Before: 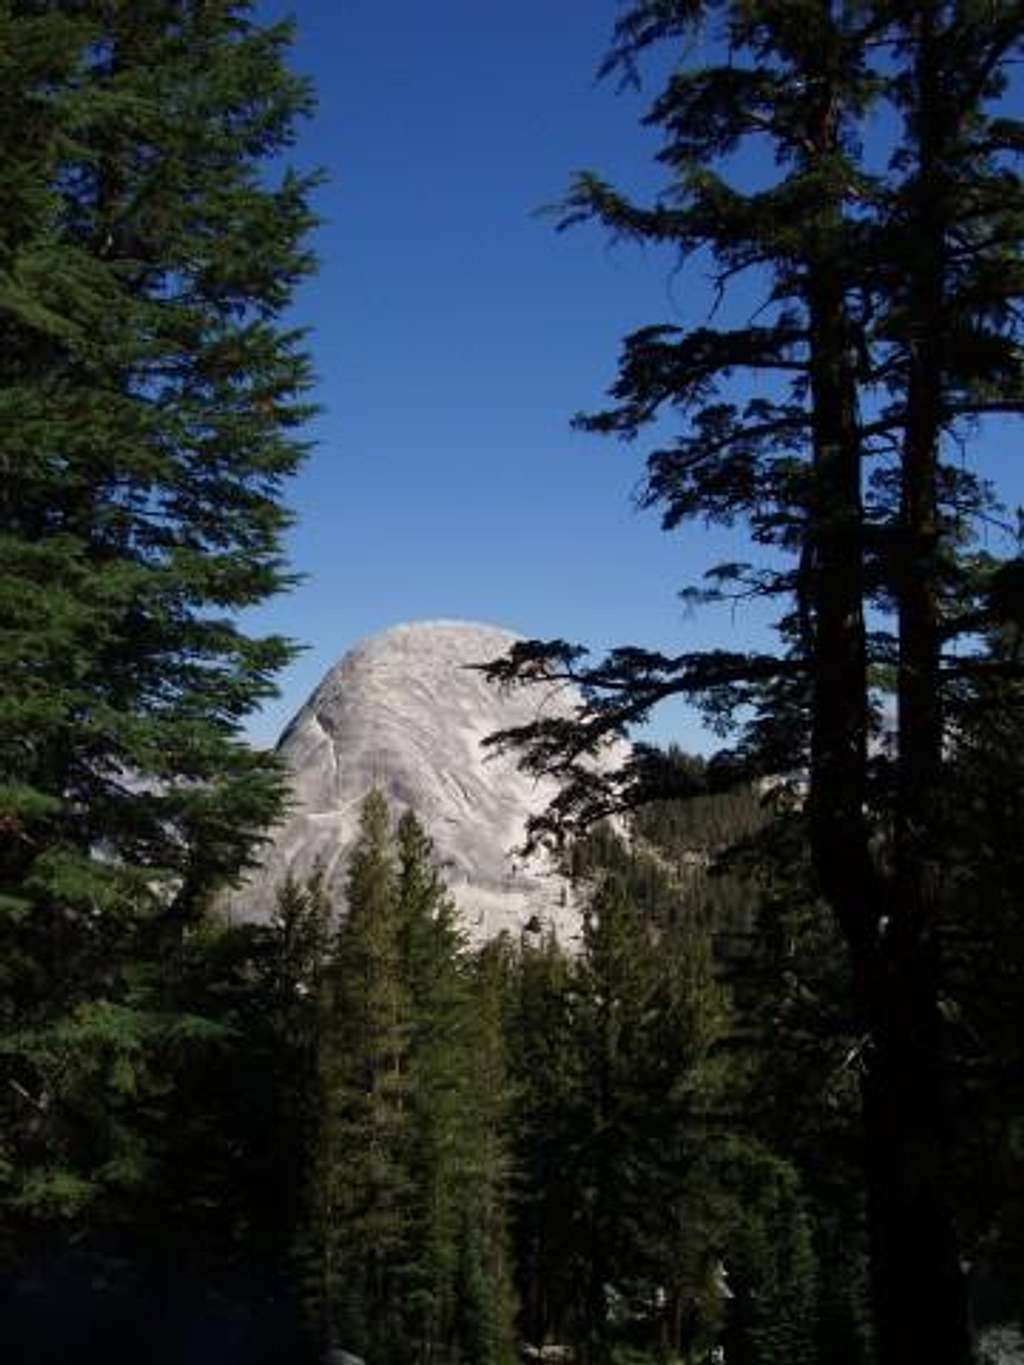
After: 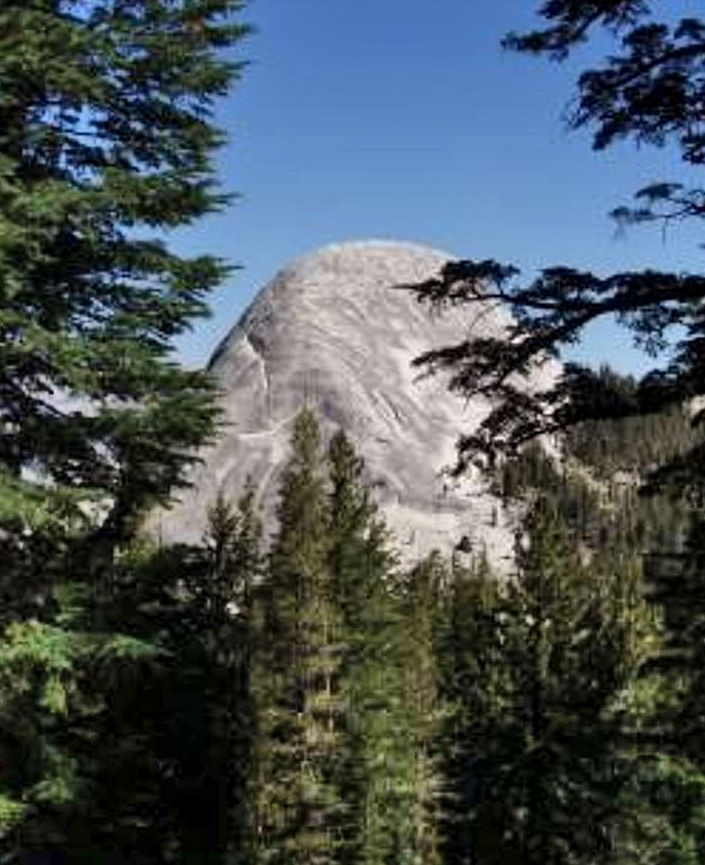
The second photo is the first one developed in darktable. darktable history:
local contrast: highlights 101%, shadows 101%, detail 119%, midtone range 0.2
color zones: curves: ch1 [(0, 0.469) (0.001, 0.469) (0.12, 0.446) (0.248, 0.469) (0.5, 0.5) (0.748, 0.5) (0.999, 0.469) (1, 0.469)]
shadows and highlights: shadows 59.26, highlights -60.51, soften with gaussian
crop: left 6.751%, top 27.862%, right 24.324%, bottom 8.764%
